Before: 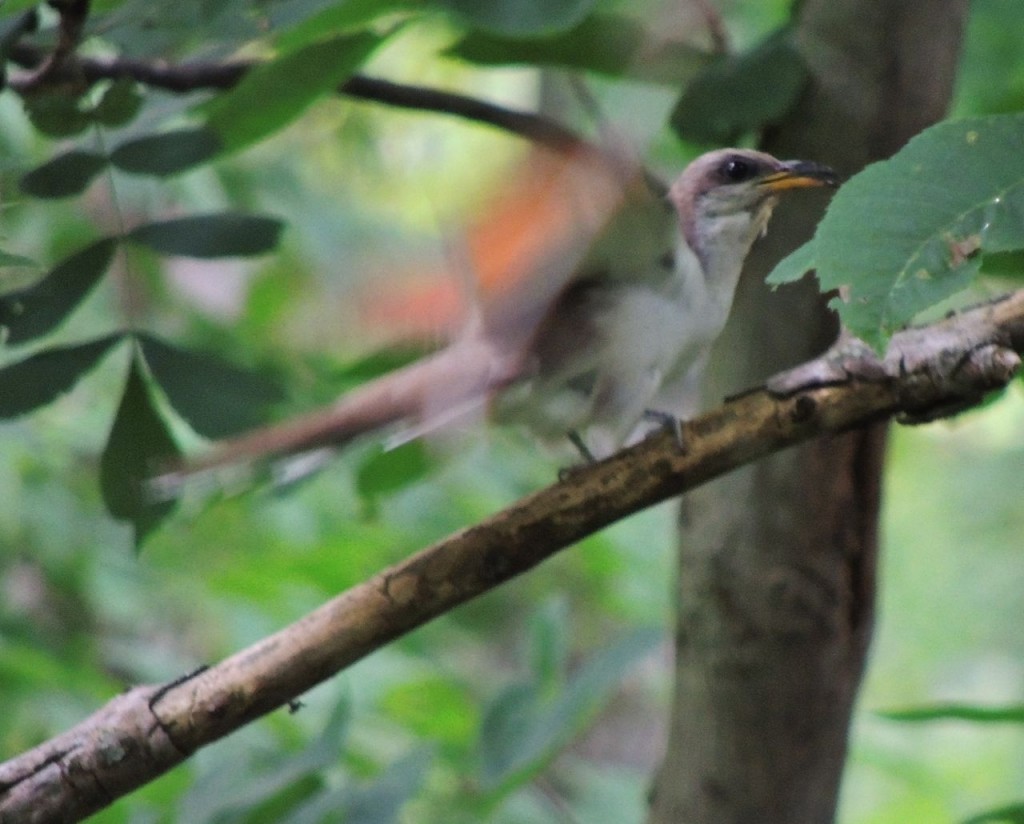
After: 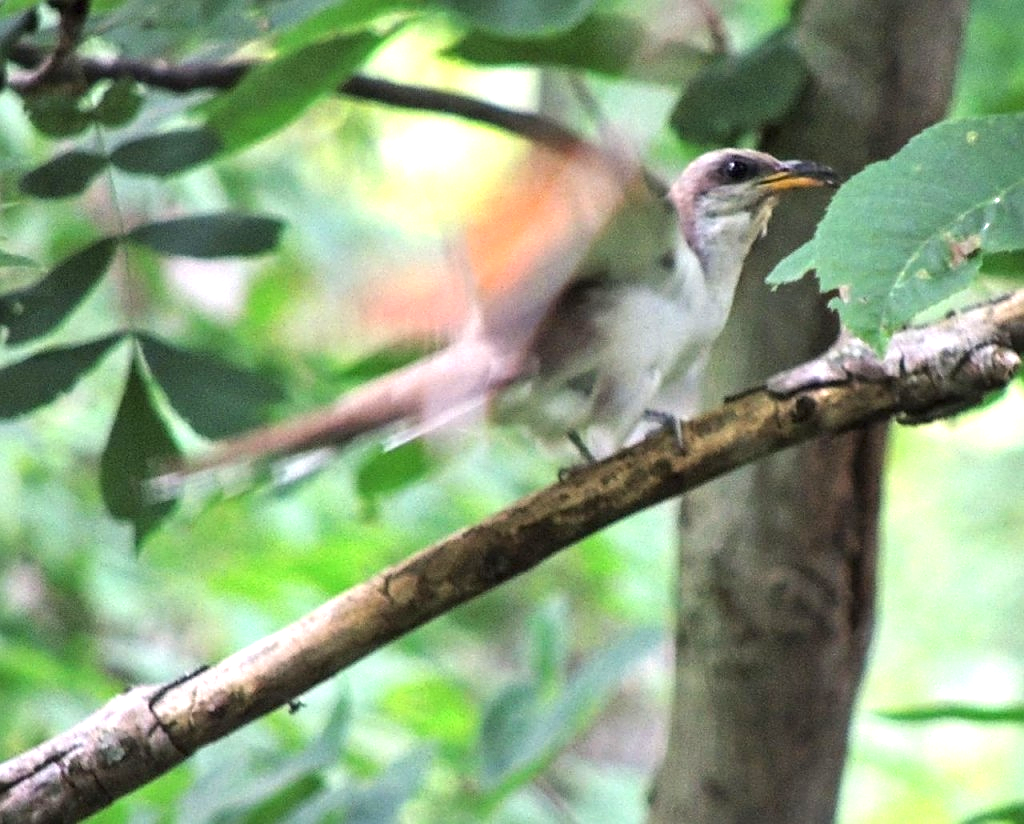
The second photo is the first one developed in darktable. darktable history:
local contrast: shadows 94%, midtone range 0.5
exposure: black level correction 0, exposure 1.121 EV, compensate highlight preservation false
sharpen: on, module defaults
